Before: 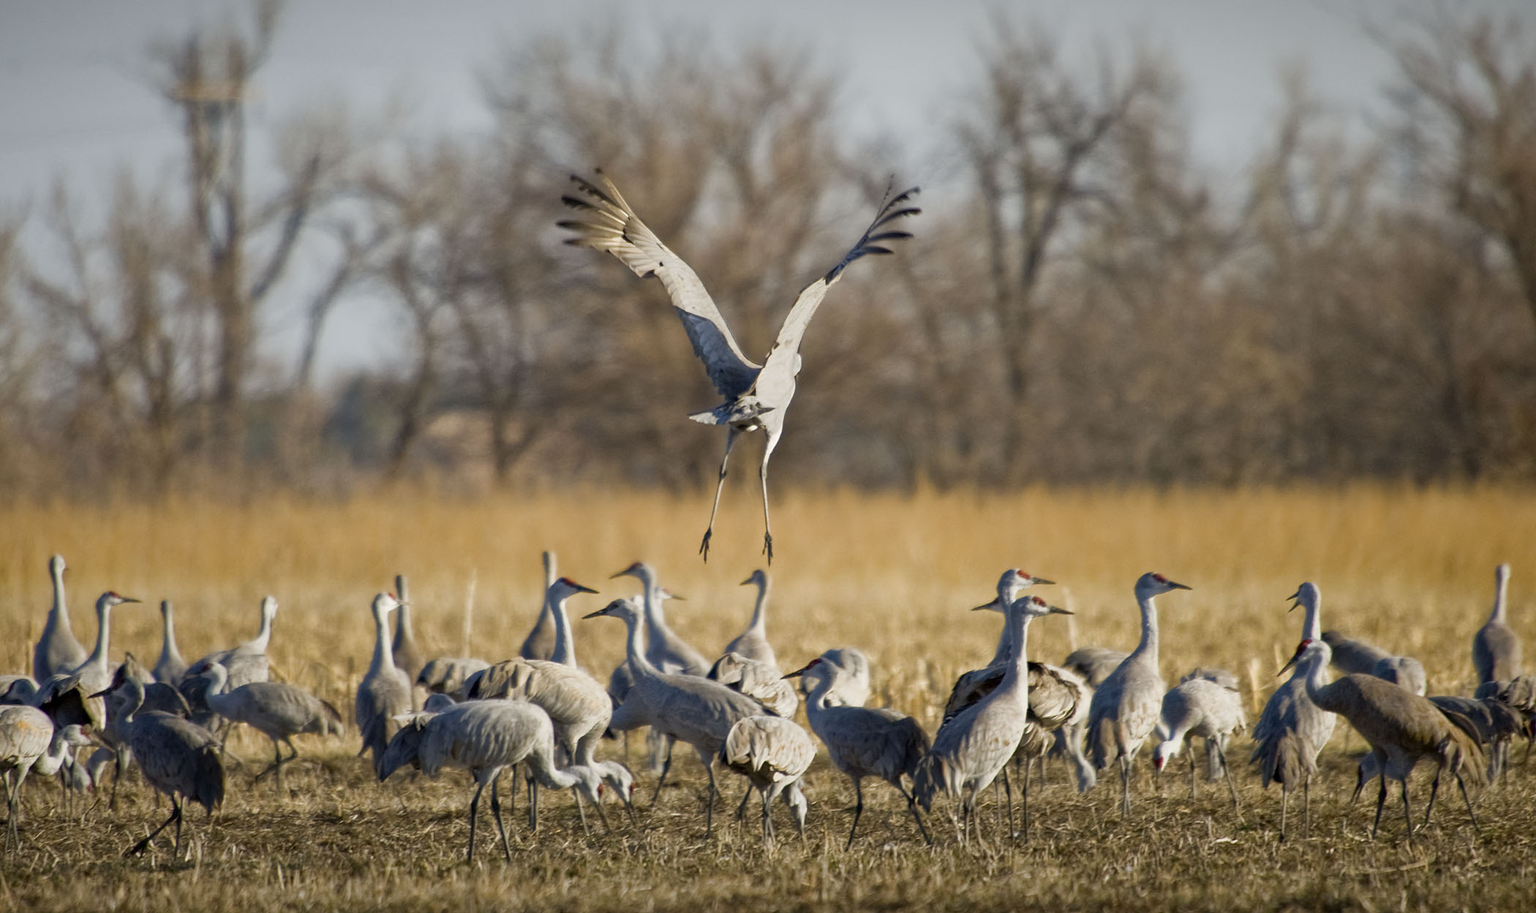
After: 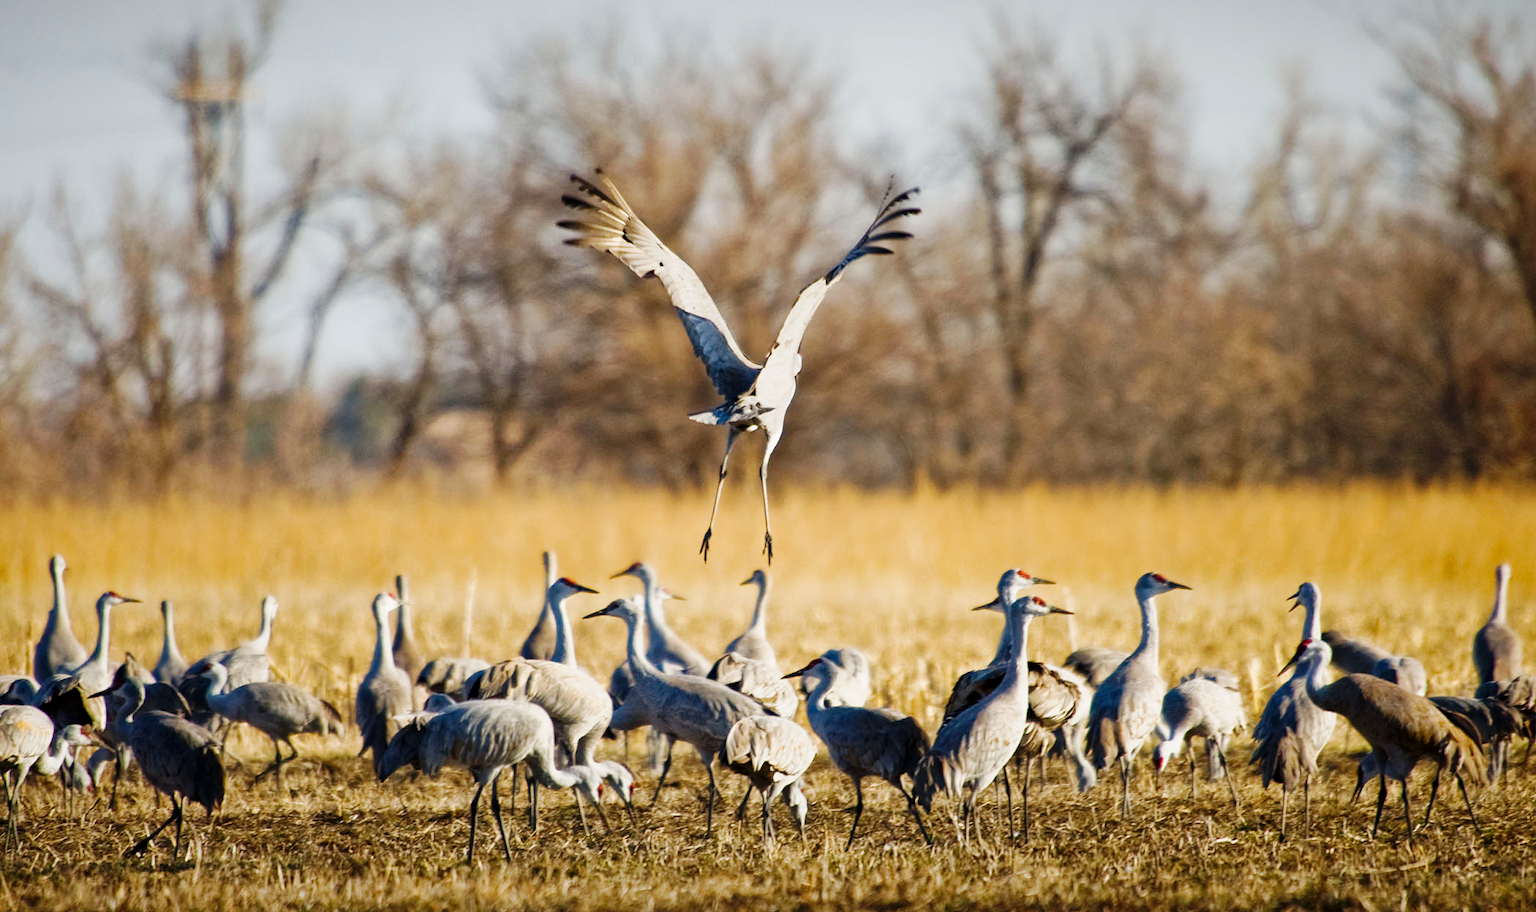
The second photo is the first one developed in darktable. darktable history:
base curve: curves: ch0 [(0, 0) (0.036, 0.025) (0.121, 0.166) (0.206, 0.329) (0.605, 0.79) (1, 1)], preserve colors none
white balance: emerald 1
